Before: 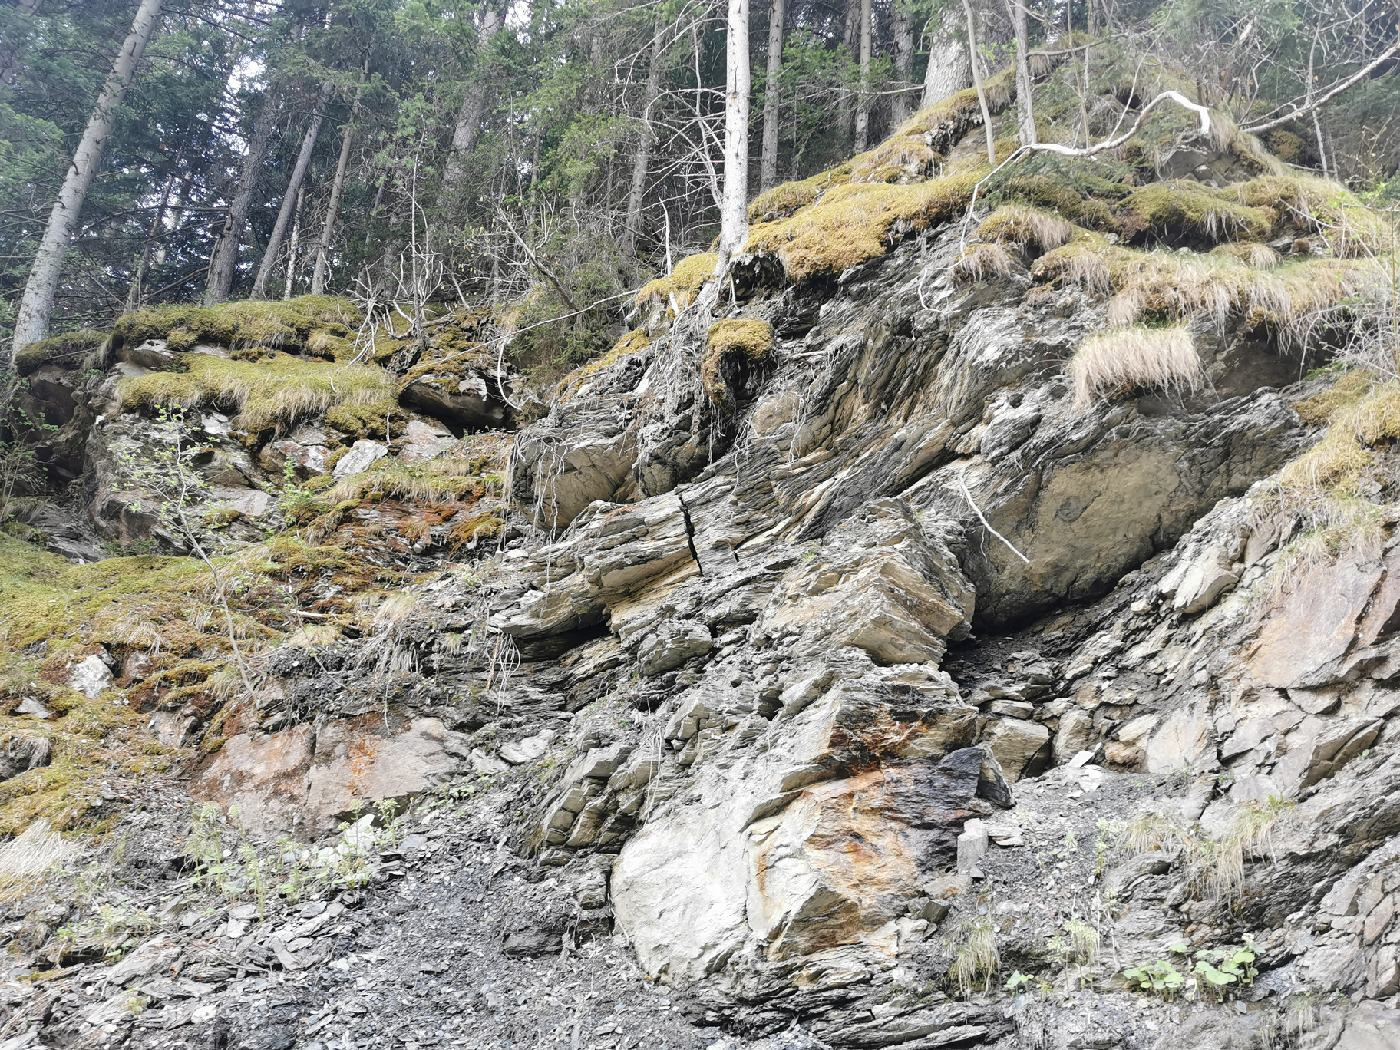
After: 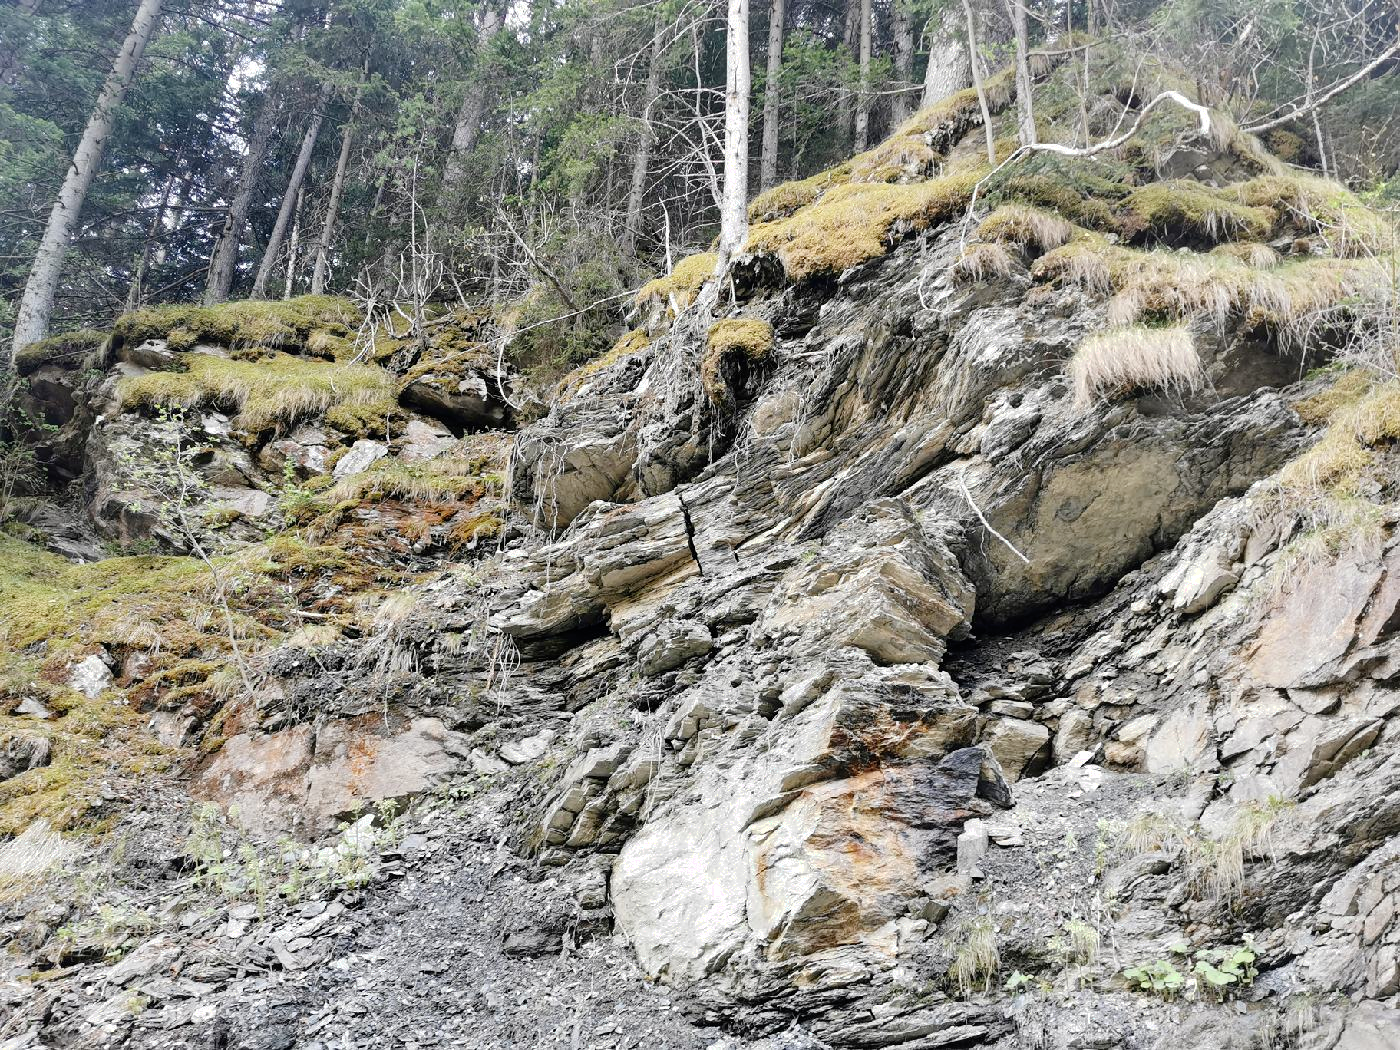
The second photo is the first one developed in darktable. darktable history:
filmic rgb: middle gray luminance 18.23%, black relative exposure -11.53 EV, white relative exposure 2.54 EV, target black luminance 0%, hardness 8.41, latitude 98.33%, contrast 1.081, shadows ↔ highlights balance 0.66%, preserve chrominance no, color science v4 (2020), contrast in shadows soft
